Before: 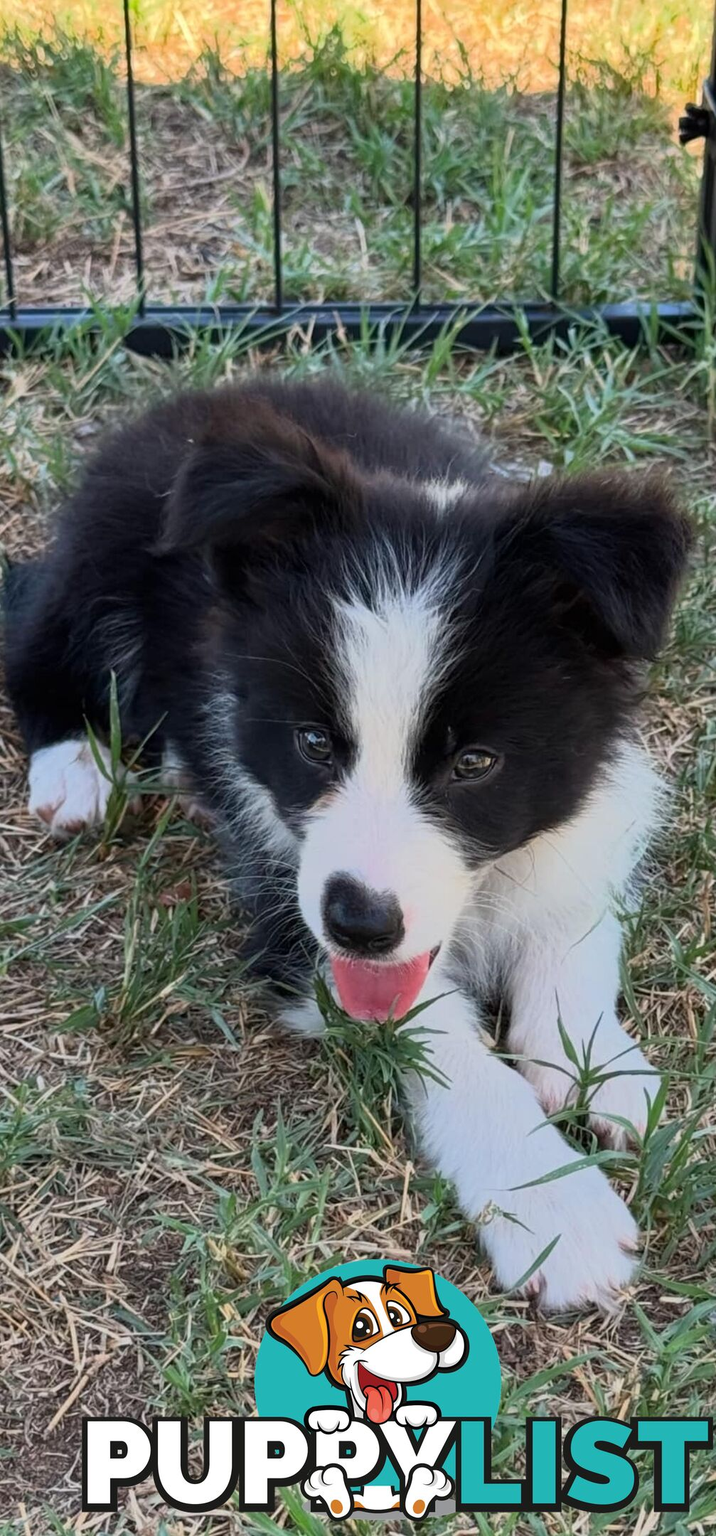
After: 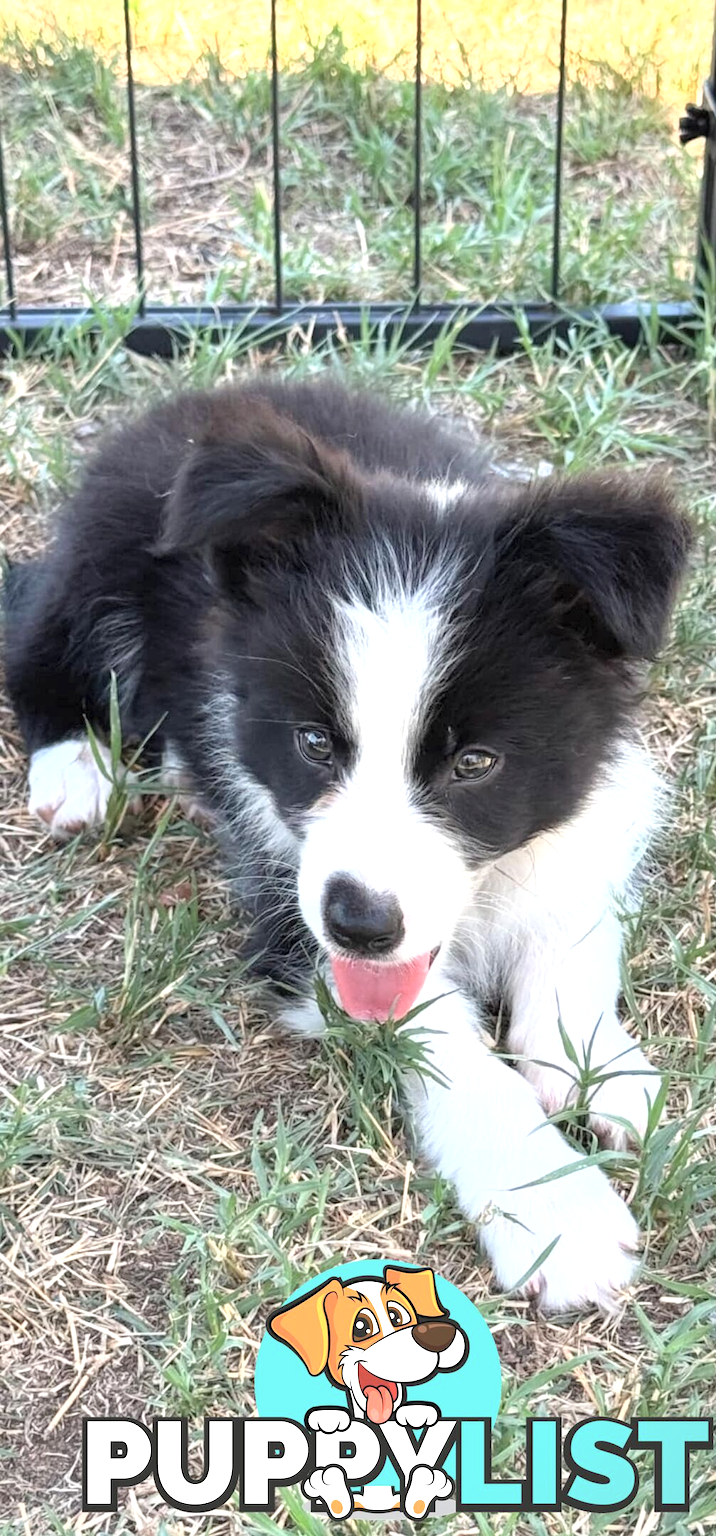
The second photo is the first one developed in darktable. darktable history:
vignetting: fall-off start 96.64%, fall-off radius 99.95%, width/height ratio 0.613
exposure: exposure 1 EV, compensate highlight preservation false
color correction: highlights b* 0.019, saturation 0.809
contrast brightness saturation: brightness 0.139
